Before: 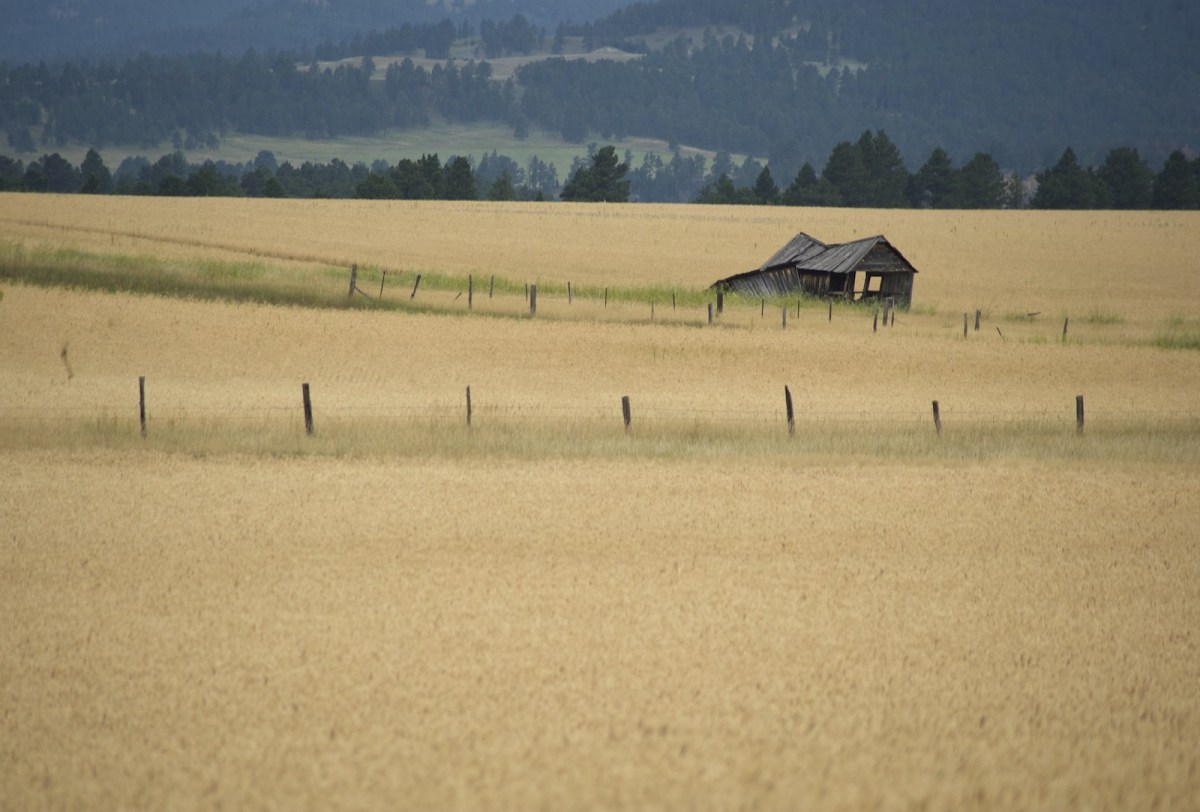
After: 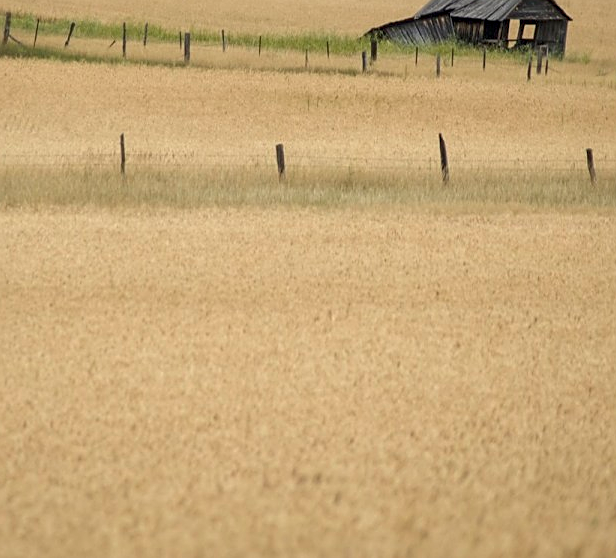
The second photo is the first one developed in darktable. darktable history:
crop and rotate: left 28.834%, top 31.2%, right 19.826%
sharpen: on, module defaults
levels: black 0.1%
local contrast: on, module defaults
